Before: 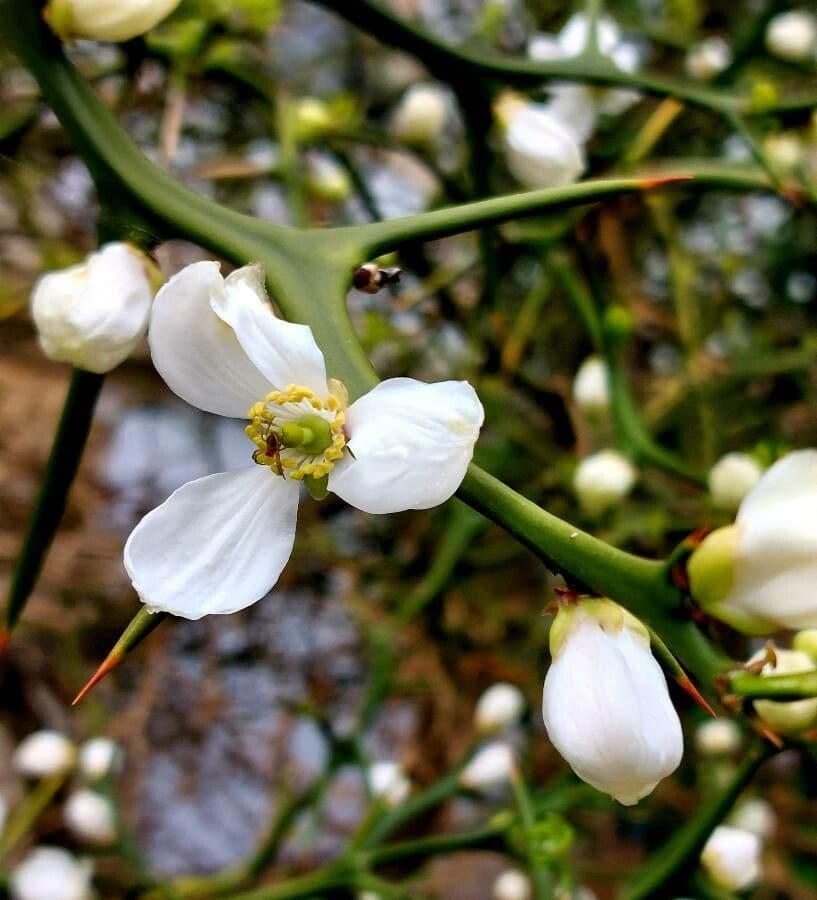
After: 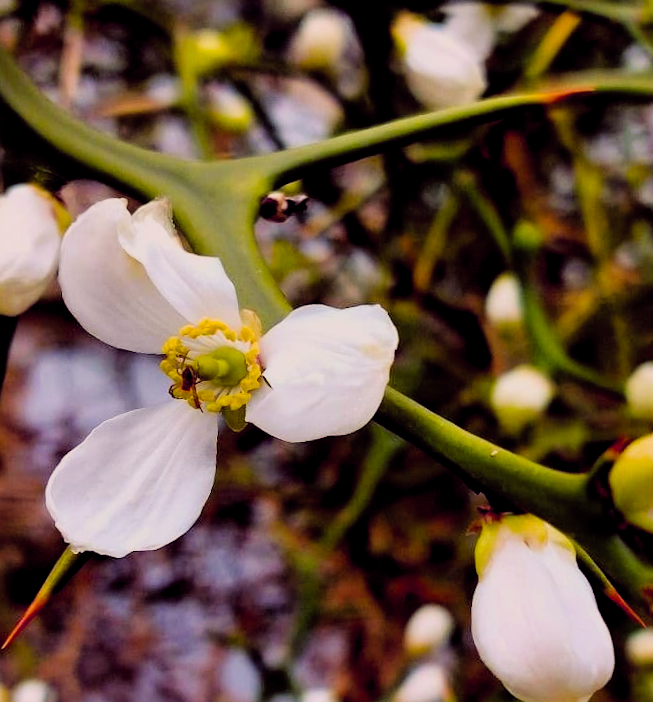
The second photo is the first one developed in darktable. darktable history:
rotate and perspective: rotation -3°, crop left 0.031, crop right 0.968, crop top 0.07, crop bottom 0.93
color balance rgb: shadows lift › chroma 6.43%, shadows lift › hue 305.74°, highlights gain › chroma 2.43%, highlights gain › hue 35.74°, global offset › chroma 0.28%, global offset › hue 320.29°, linear chroma grading › global chroma 5.5%, perceptual saturation grading › global saturation 30%, contrast 5.15%
crop: left 9.929%, top 3.475%, right 9.188%, bottom 9.529%
filmic rgb: black relative exposure -5 EV, hardness 2.88, contrast 1.1, highlights saturation mix -20%
